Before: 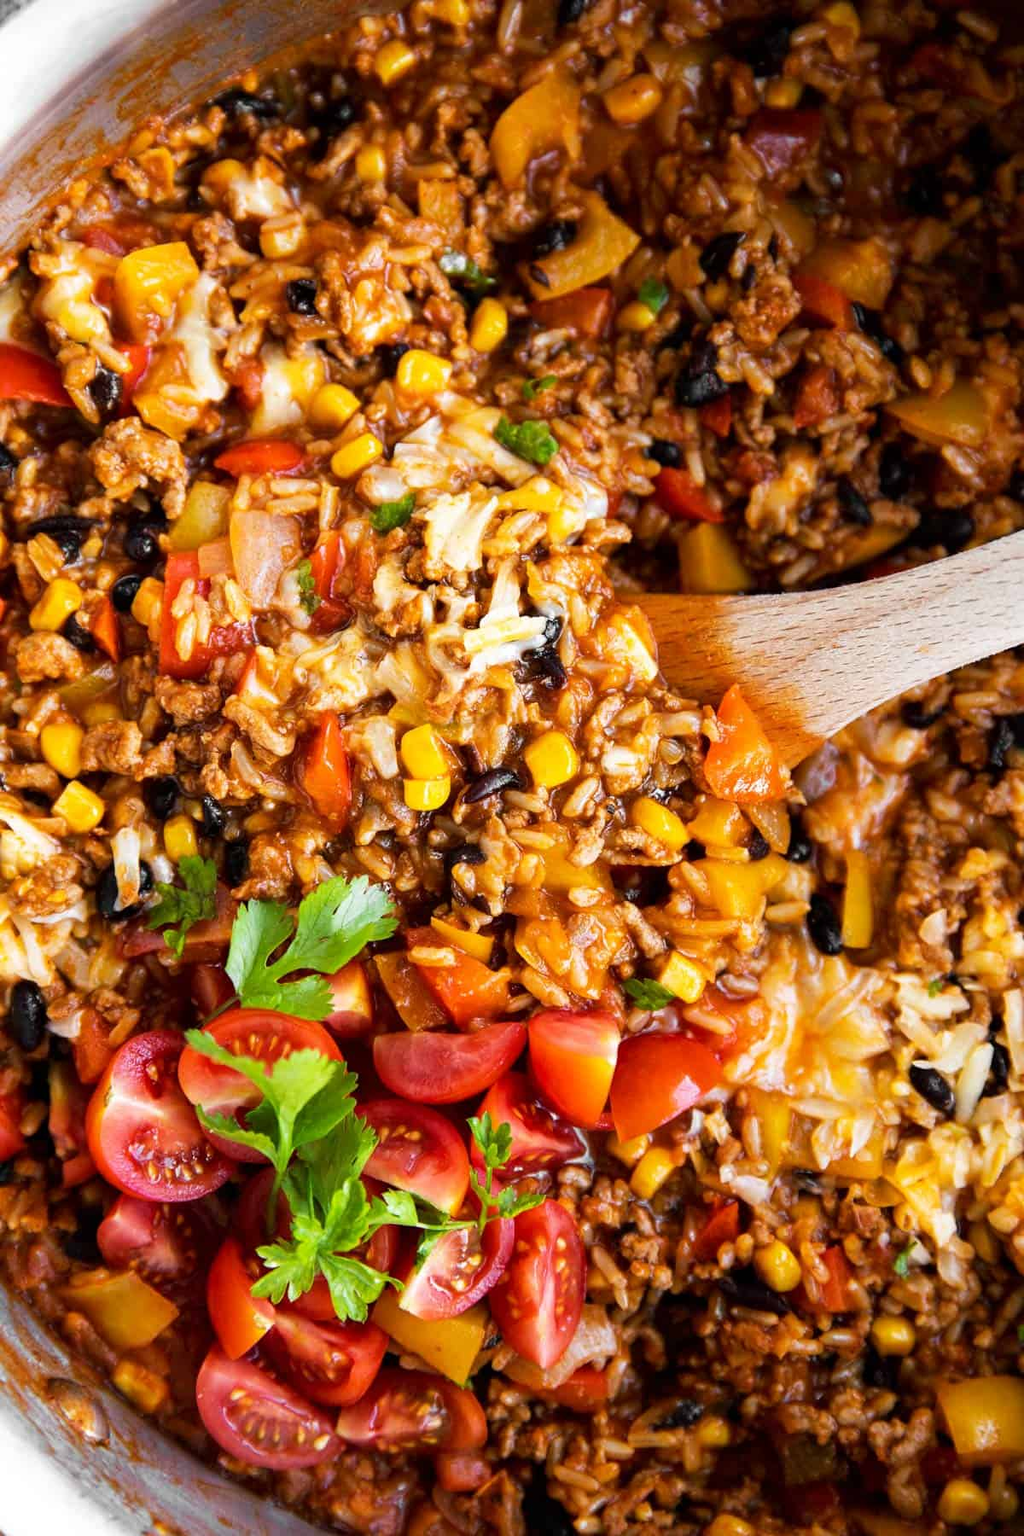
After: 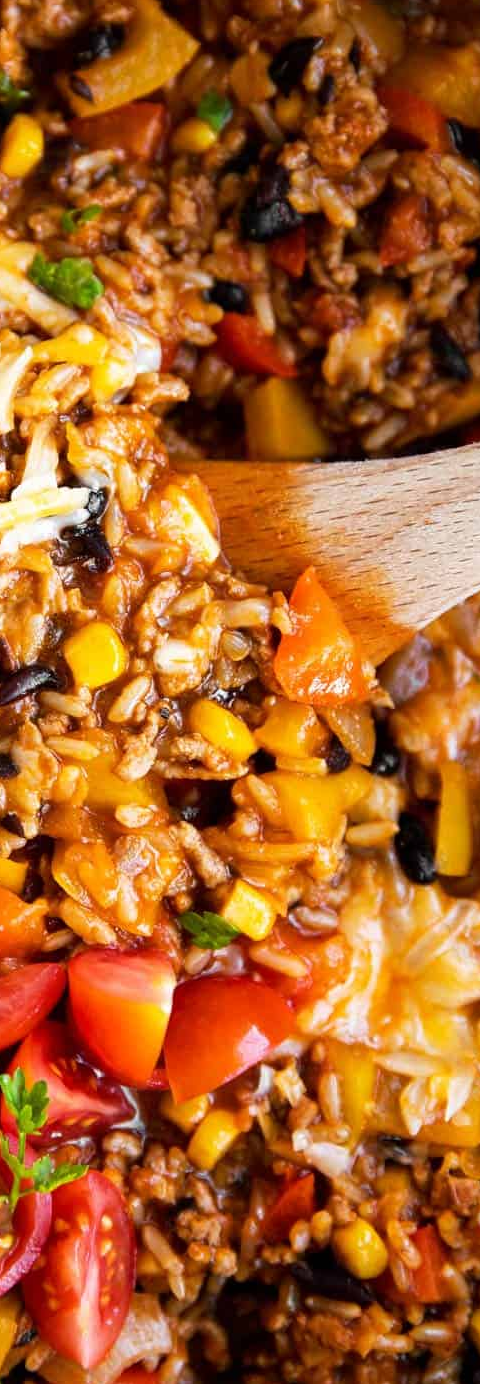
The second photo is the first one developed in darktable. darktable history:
crop: left 45.99%, top 13.091%, right 13.936%, bottom 9.984%
